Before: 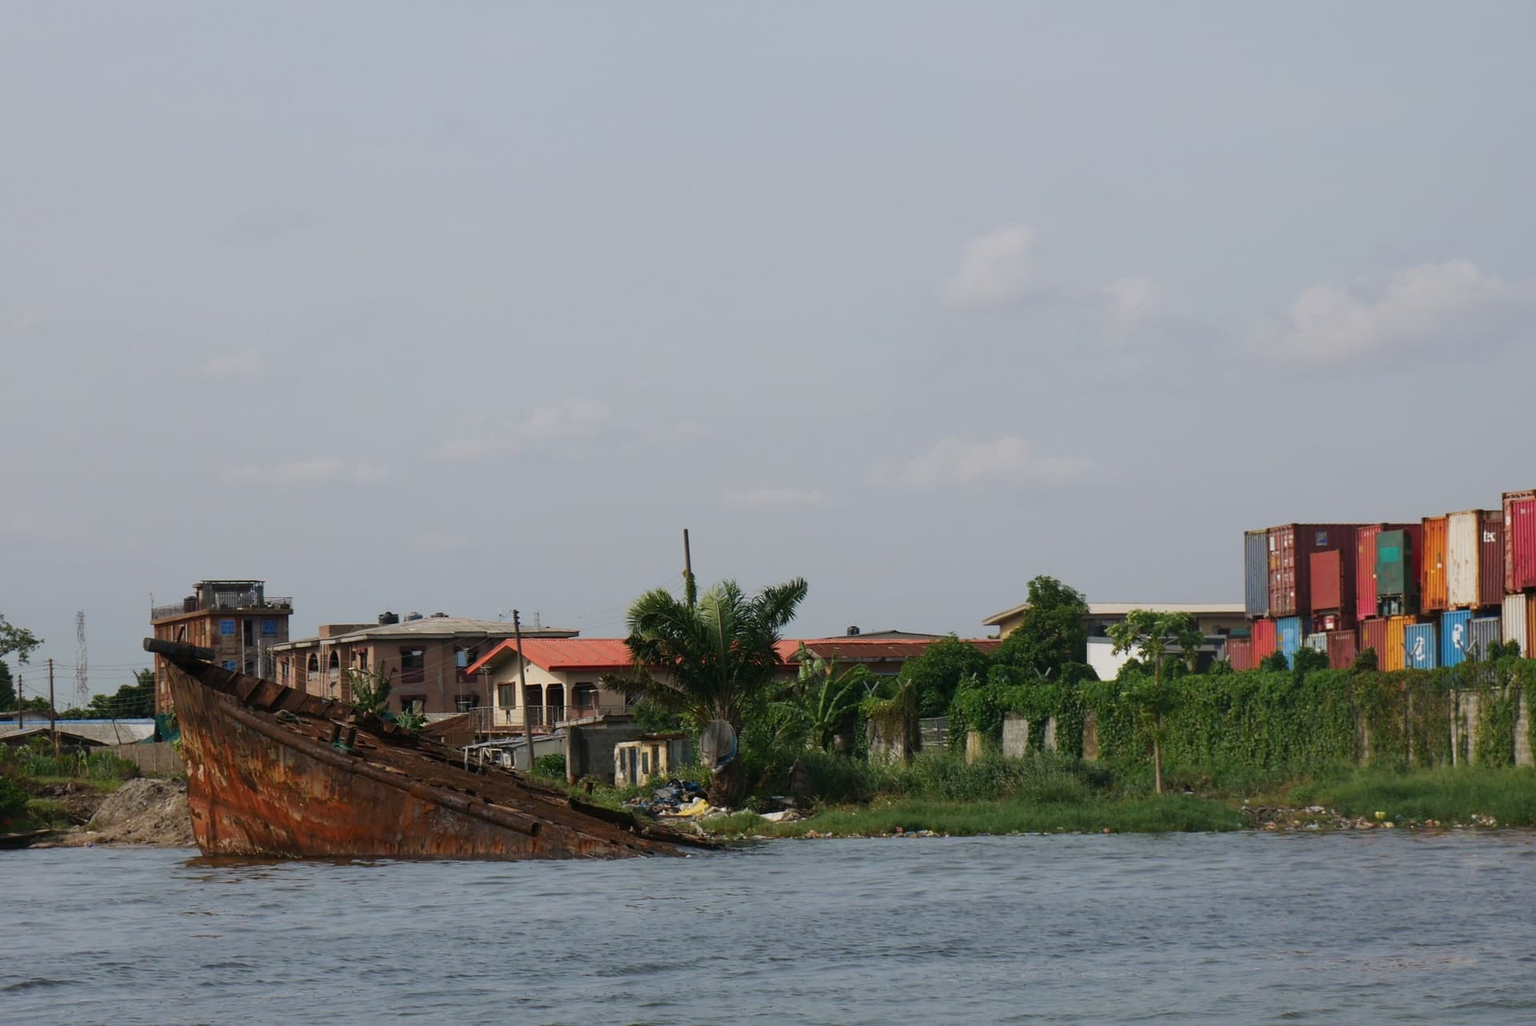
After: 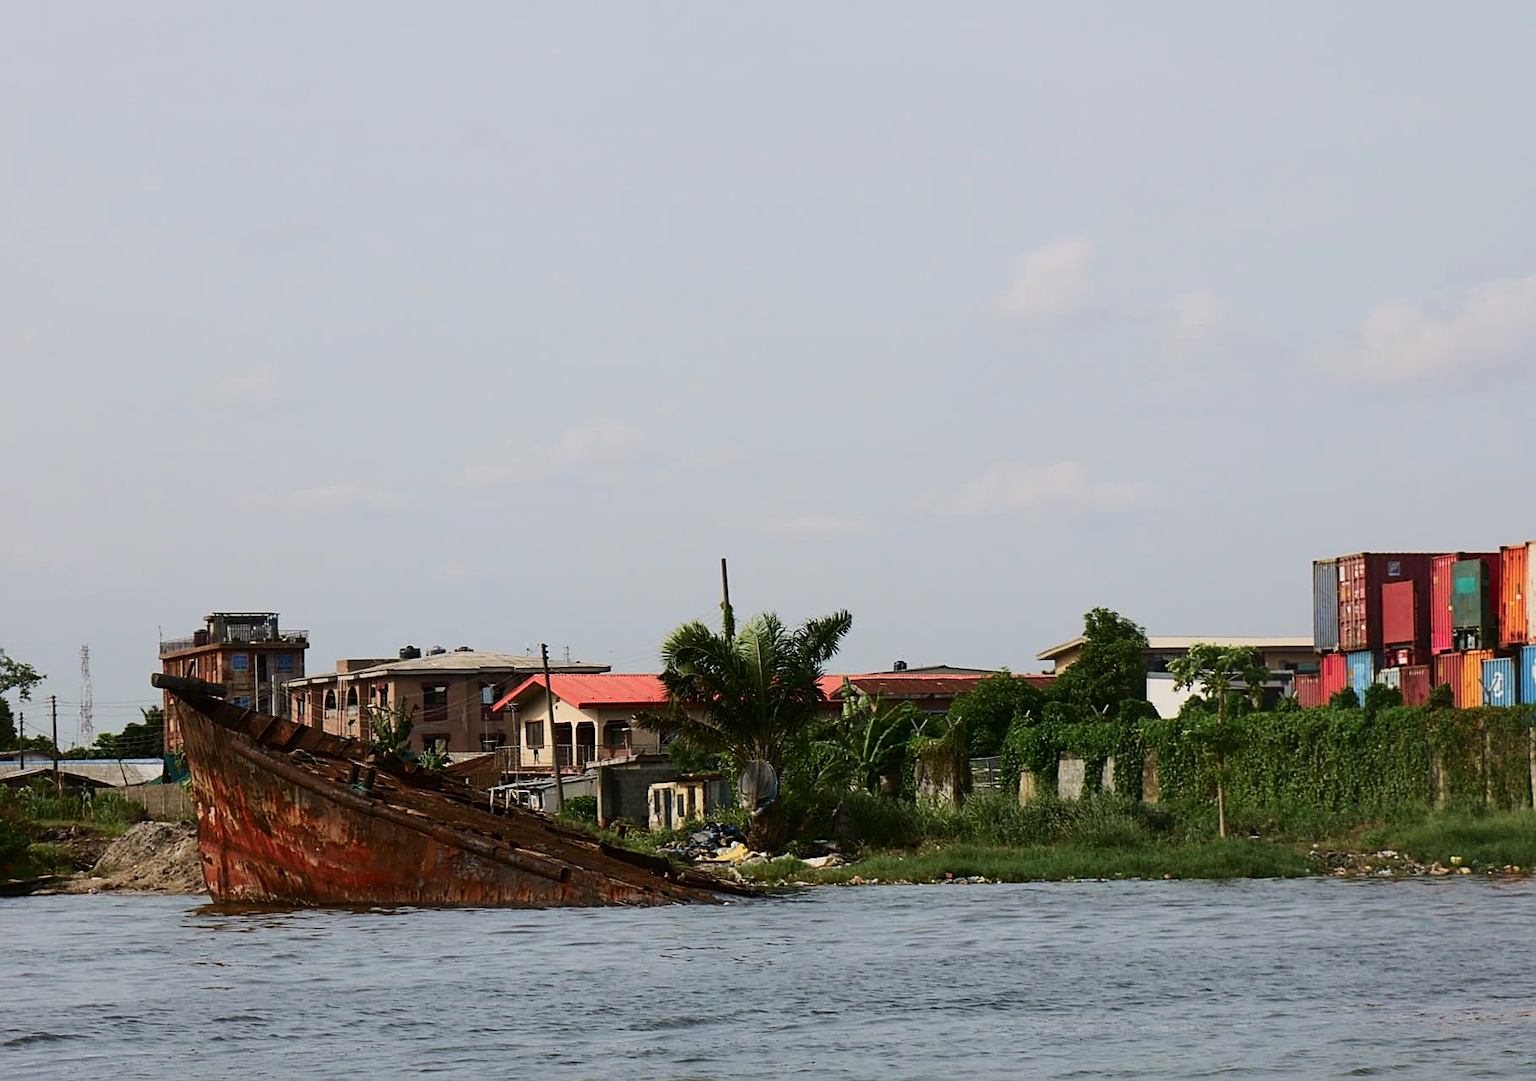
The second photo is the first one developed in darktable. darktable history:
sharpen: on, module defaults
crop and rotate: right 5.167%
tone curve: curves: ch0 [(0, 0) (0.091, 0.074) (0.184, 0.168) (0.491, 0.519) (0.748, 0.765) (1, 0.919)]; ch1 [(0, 0) (0.179, 0.173) (0.322, 0.32) (0.424, 0.424) (0.502, 0.504) (0.56, 0.578) (0.631, 0.667) (0.777, 0.806) (1, 1)]; ch2 [(0, 0) (0.434, 0.447) (0.483, 0.487) (0.547, 0.564) (0.676, 0.673) (1, 1)], color space Lab, independent channels, preserve colors none
tone equalizer: -8 EV -0.417 EV, -7 EV -0.389 EV, -6 EV -0.333 EV, -5 EV -0.222 EV, -3 EV 0.222 EV, -2 EV 0.333 EV, -1 EV 0.389 EV, +0 EV 0.417 EV, edges refinement/feathering 500, mask exposure compensation -1.57 EV, preserve details no
